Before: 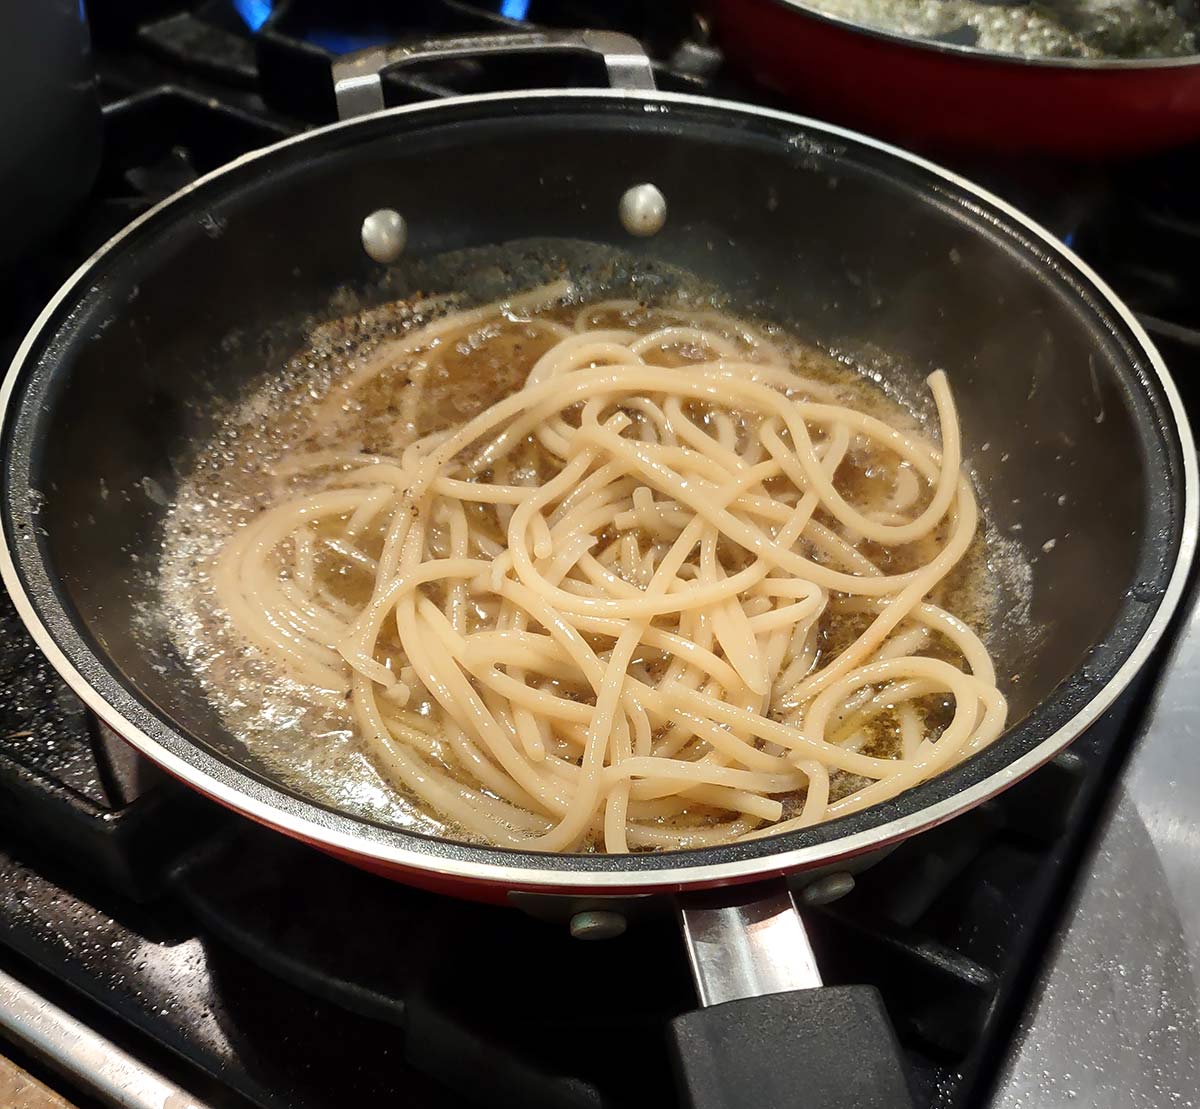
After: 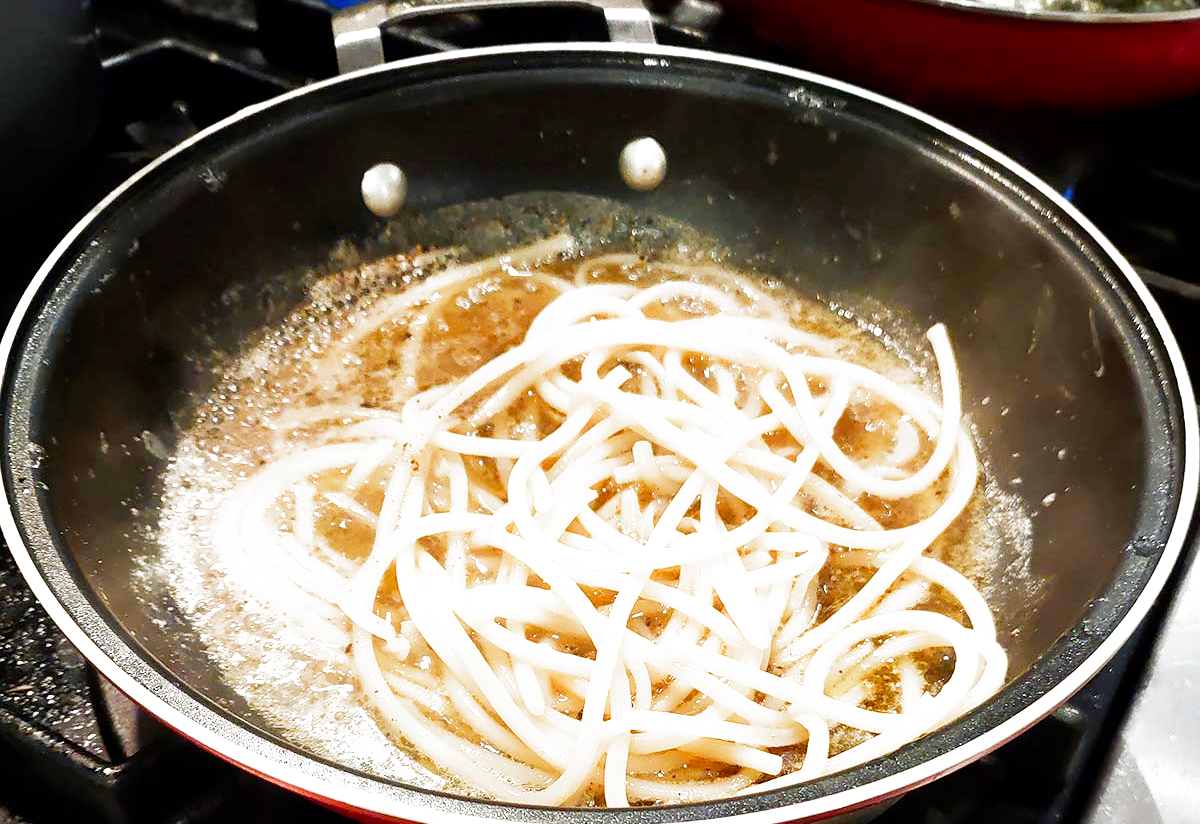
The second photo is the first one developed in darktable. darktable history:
crop: top 4.232%, bottom 21.38%
filmic rgb: middle gray luminance 21.66%, black relative exposure -14.04 EV, white relative exposure 2.96 EV, target black luminance 0%, hardness 8.73, latitude 60.22%, contrast 1.213, highlights saturation mix 5.19%, shadows ↔ highlights balance 41.53%, preserve chrominance no, color science v4 (2020)
exposure: black level correction 0, exposure 1.2 EV, compensate highlight preservation false
